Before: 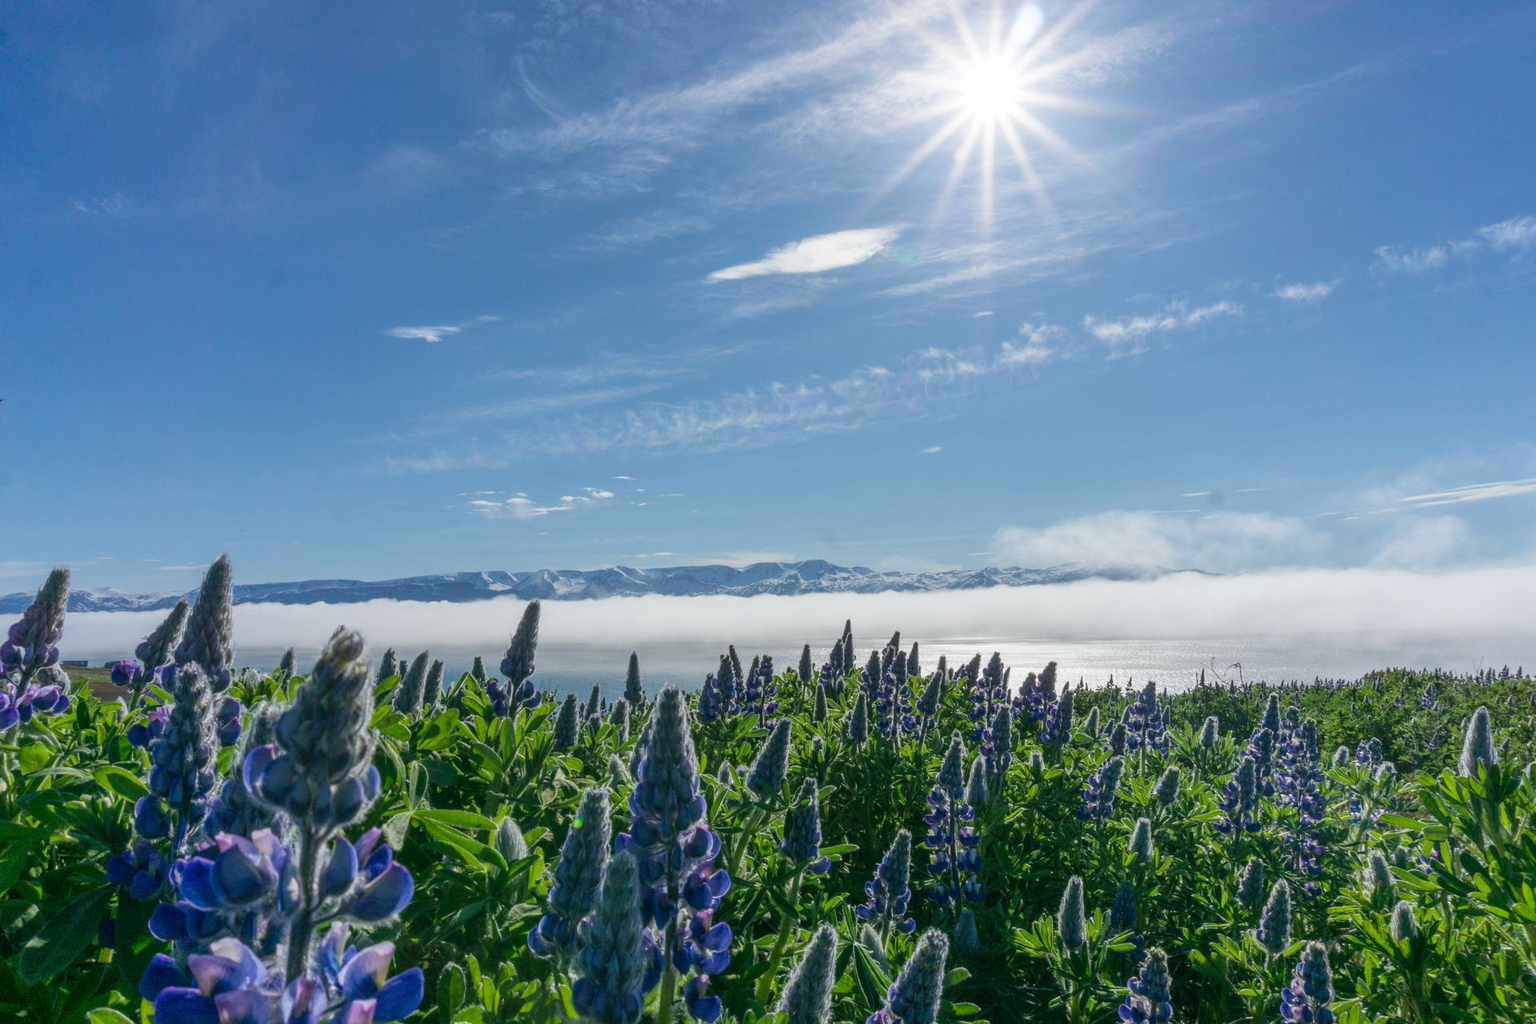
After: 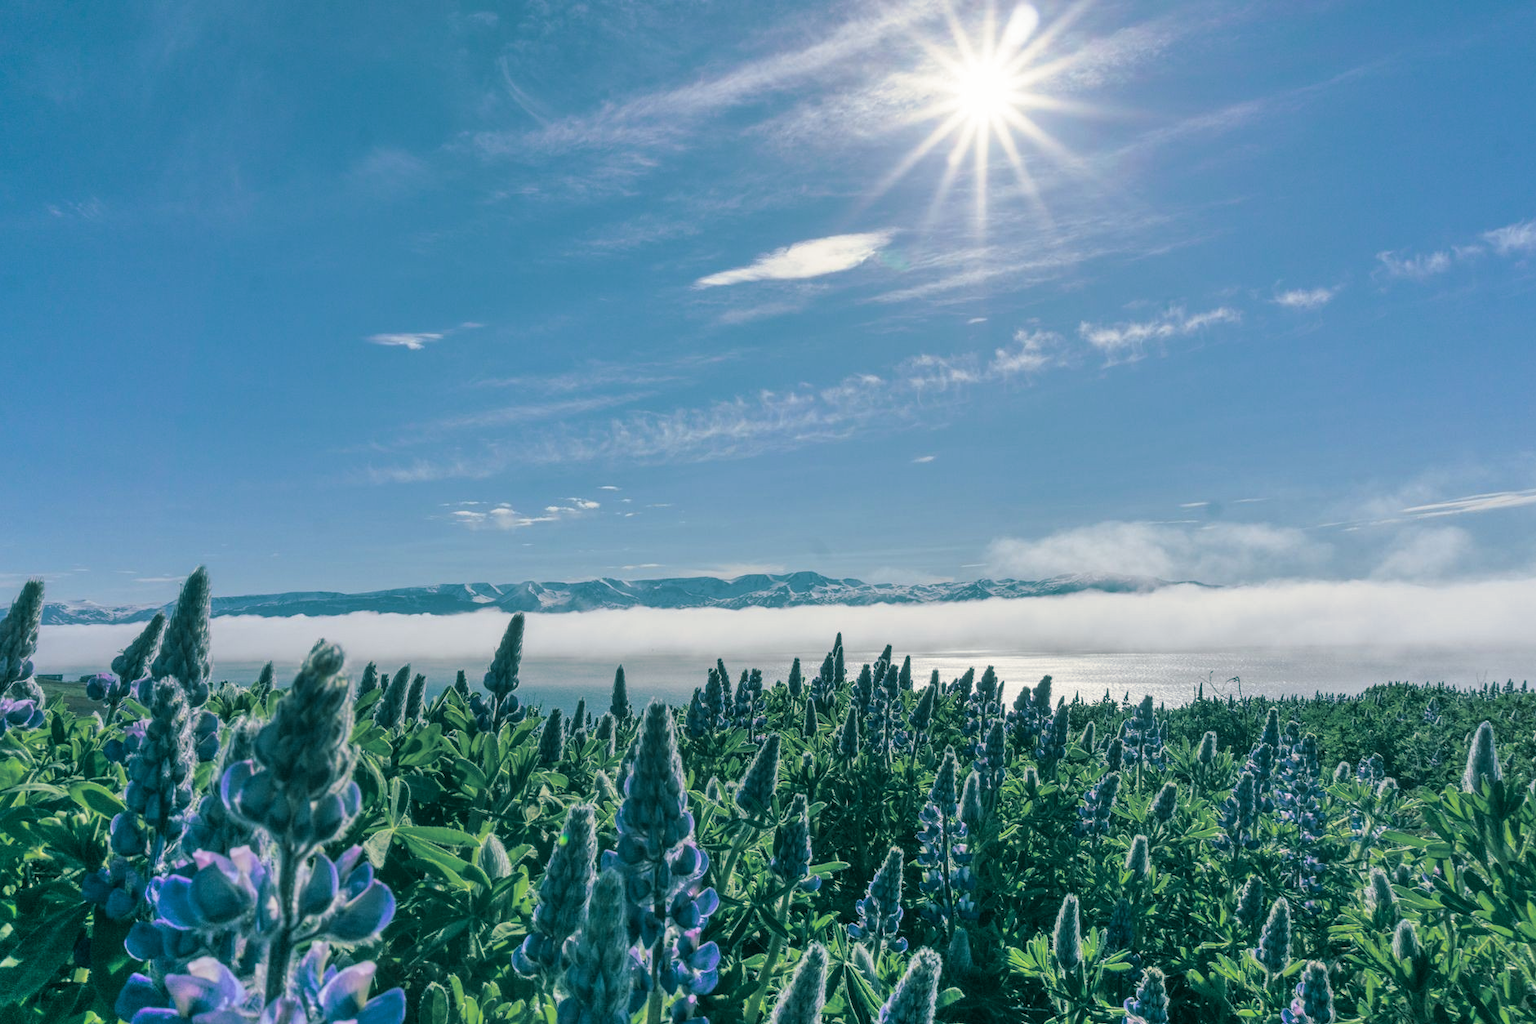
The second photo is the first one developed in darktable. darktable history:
split-toning: shadows › hue 186.43°, highlights › hue 49.29°, compress 30.29%
crop: left 1.743%, right 0.268%, bottom 2.011%
shadows and highlights: shadows 60, soften with gaussian
